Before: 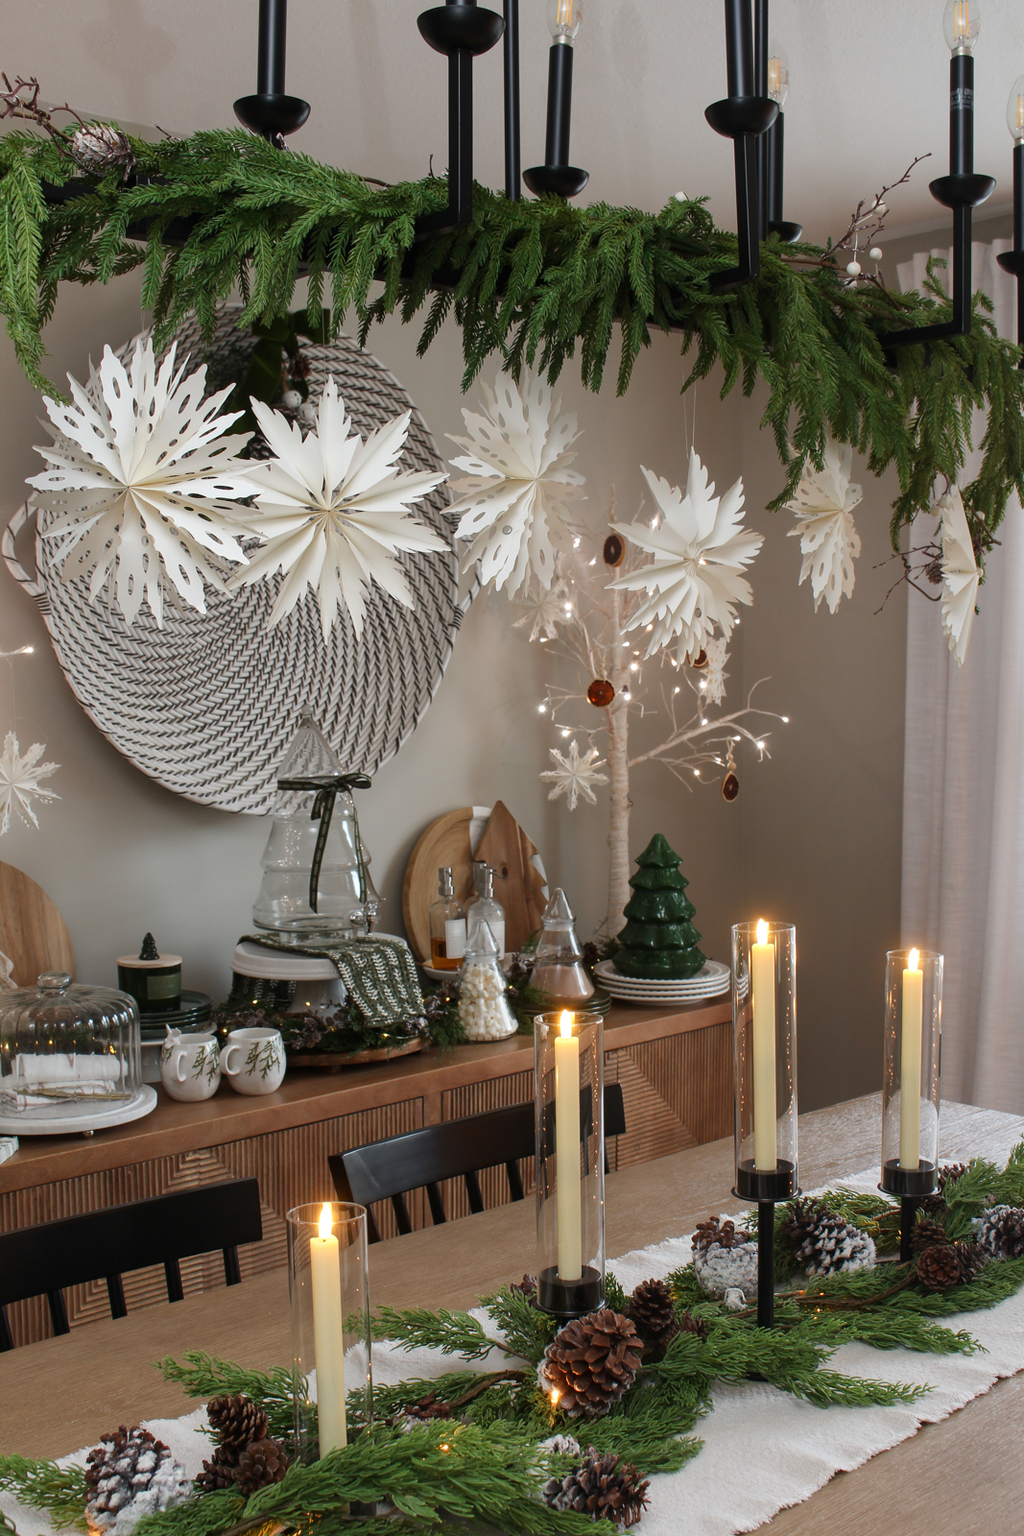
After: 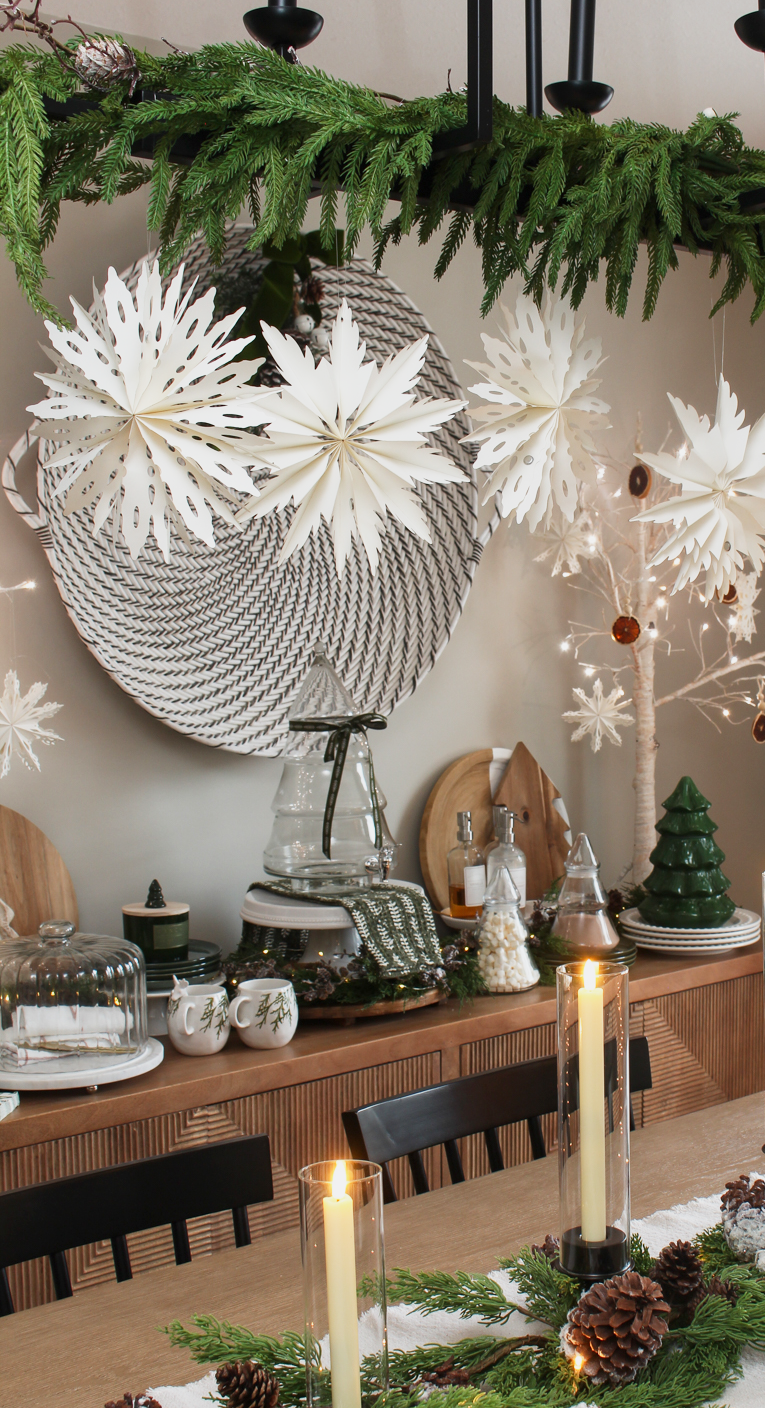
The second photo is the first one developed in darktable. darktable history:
base curve: curves: ch0 [(0, 0) (0.088, 0.125) (0.176, 0.251) (0.354, 0.501) (0.613, 0.749) (1, 0.877)], preserve colors none
crop: top 5.803%, right 27.864%, bottom 5.804%
